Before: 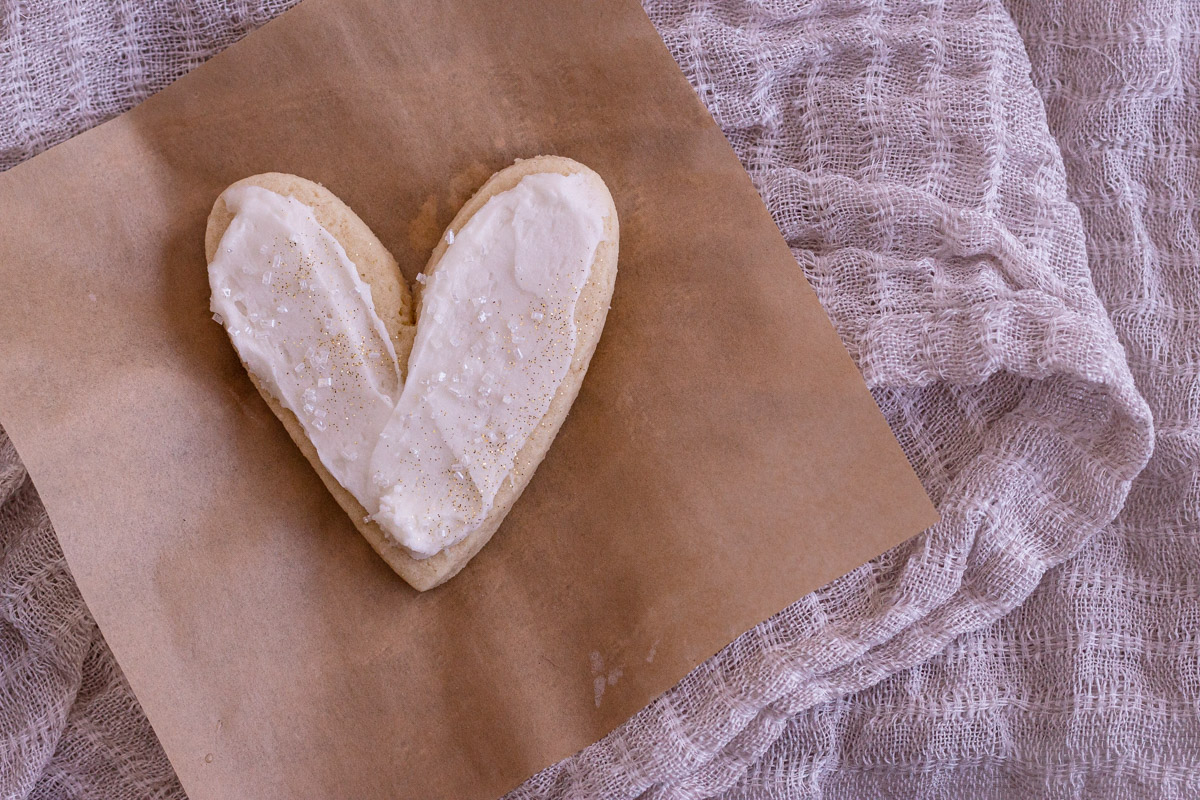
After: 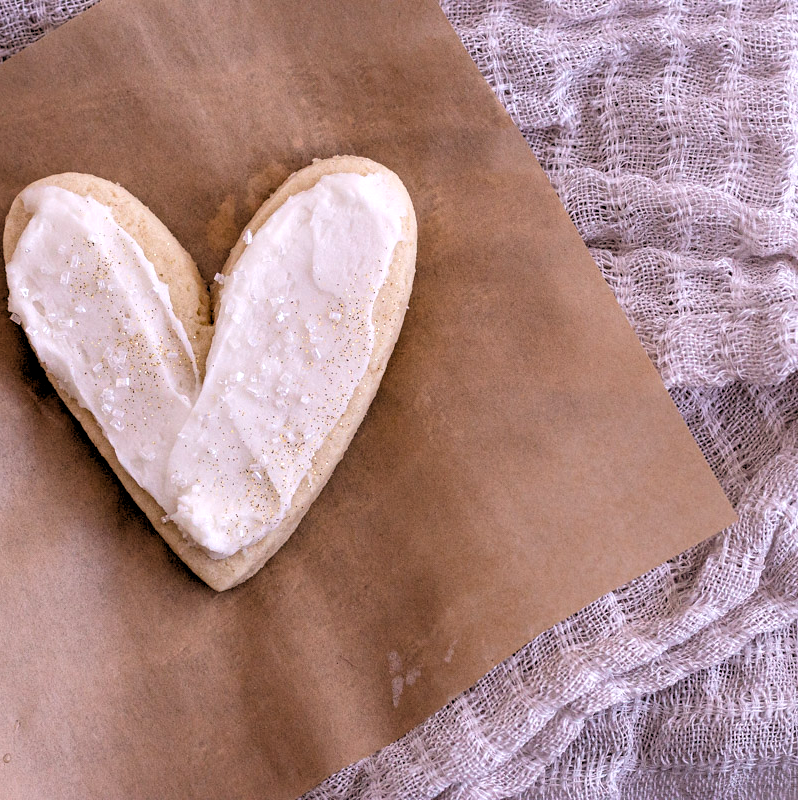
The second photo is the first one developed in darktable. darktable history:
crop: left 16.899%, right 16.556%
rgb levels: levels [[0.034, 0.472, 0.904], [0, 0.5, 1], [0, 0.5, 1]]
exposure: exposure 0.375 EV, compensate highlight preservation false
